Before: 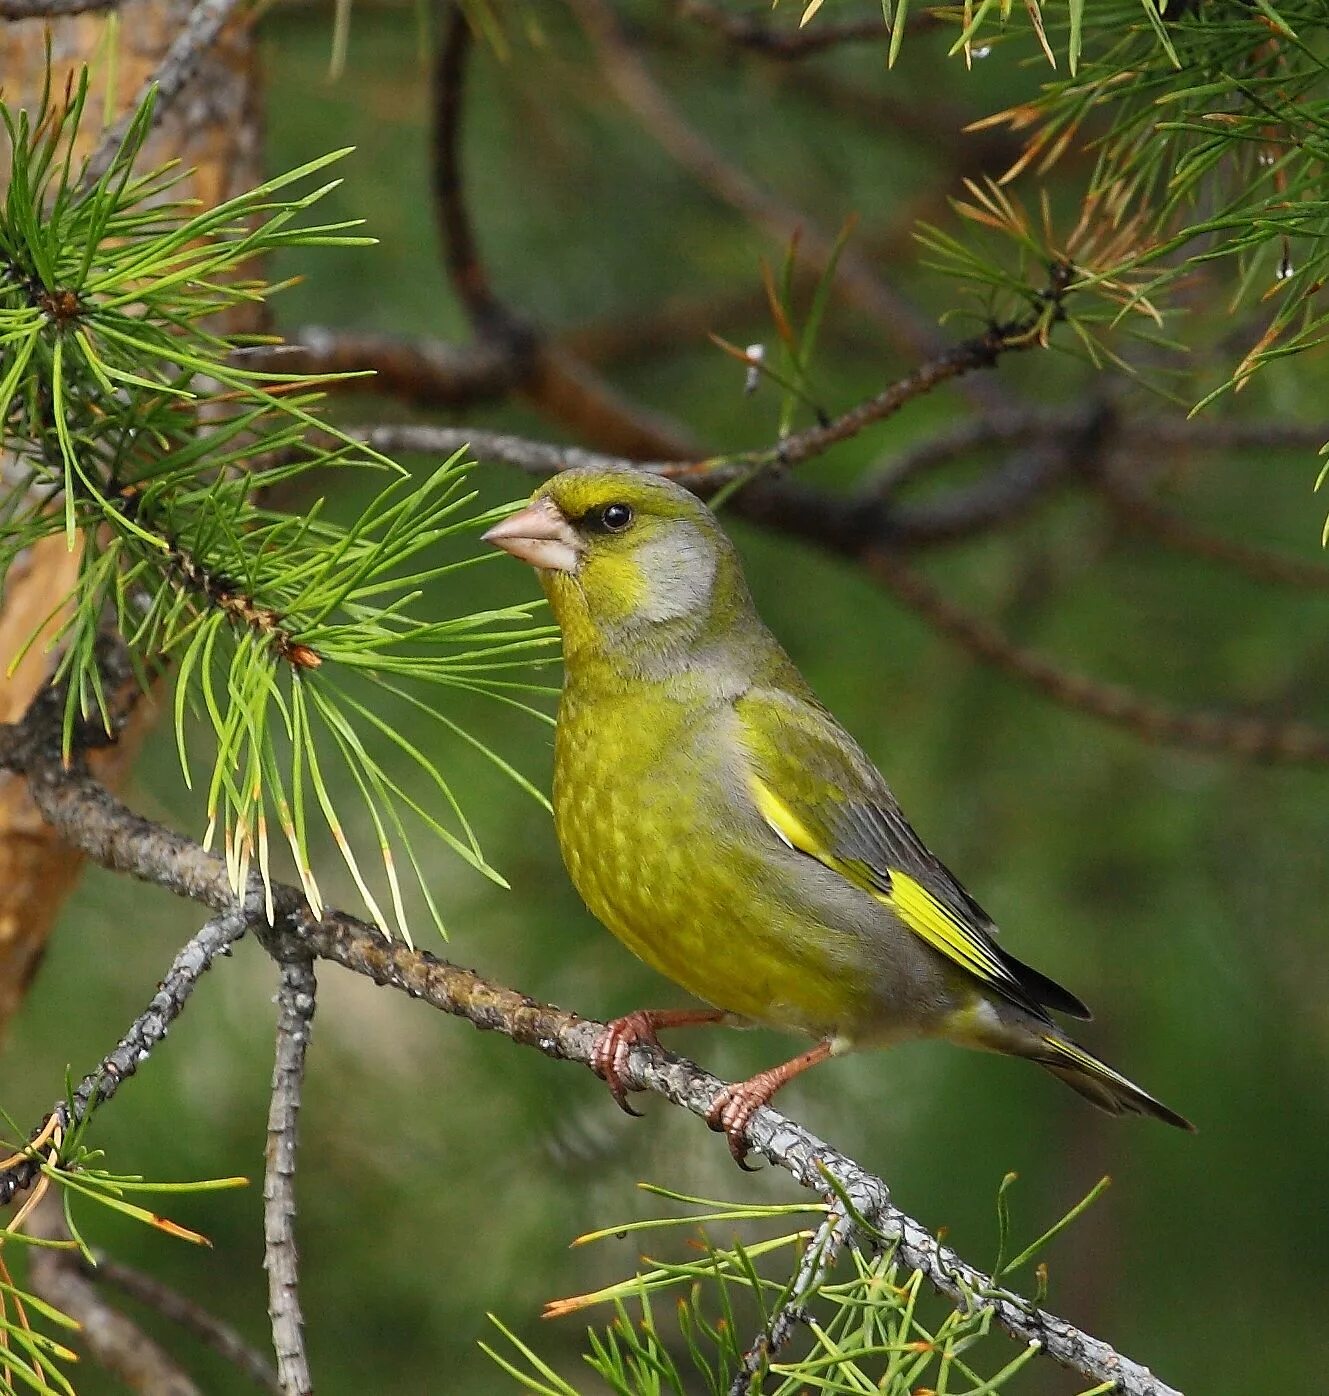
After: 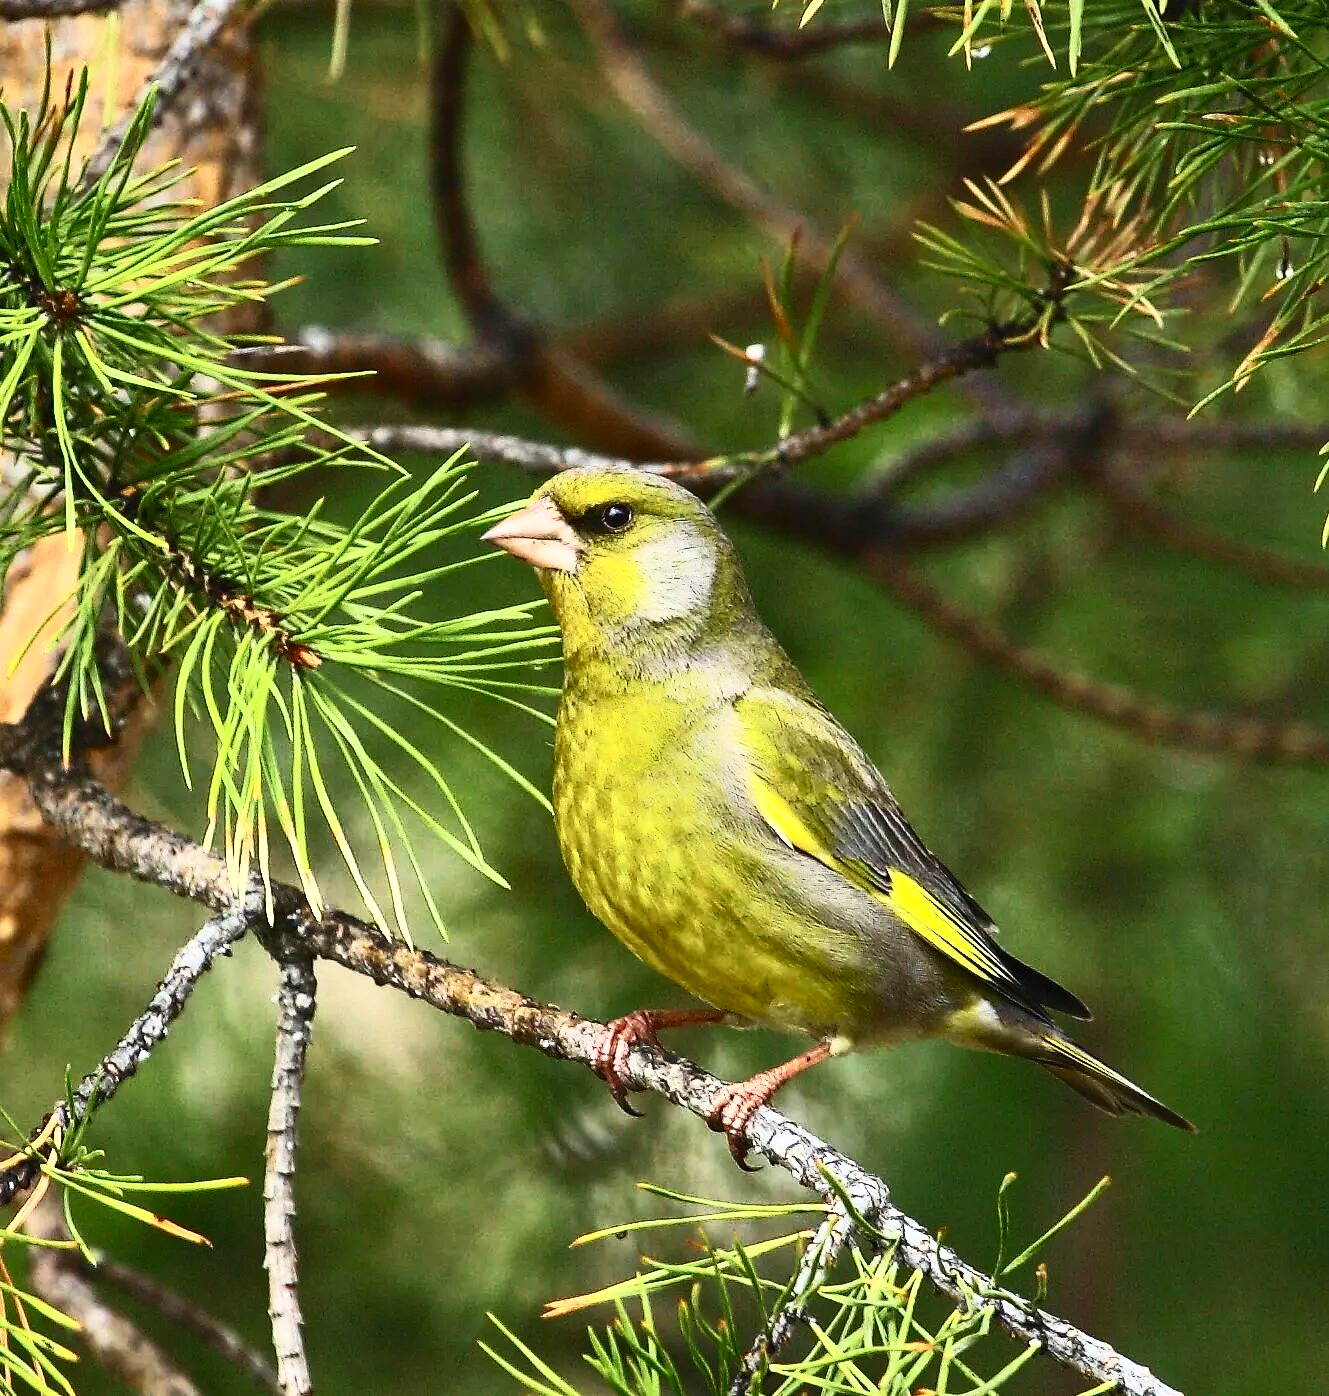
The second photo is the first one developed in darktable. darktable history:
contrast brightness saturation: contrast 0.617, brightness 0.338, saturation 0.139
shadows and highlights: white point adjustment 0.144, highlights -70.83, soften with gaussian
velvia: on, module defaults
